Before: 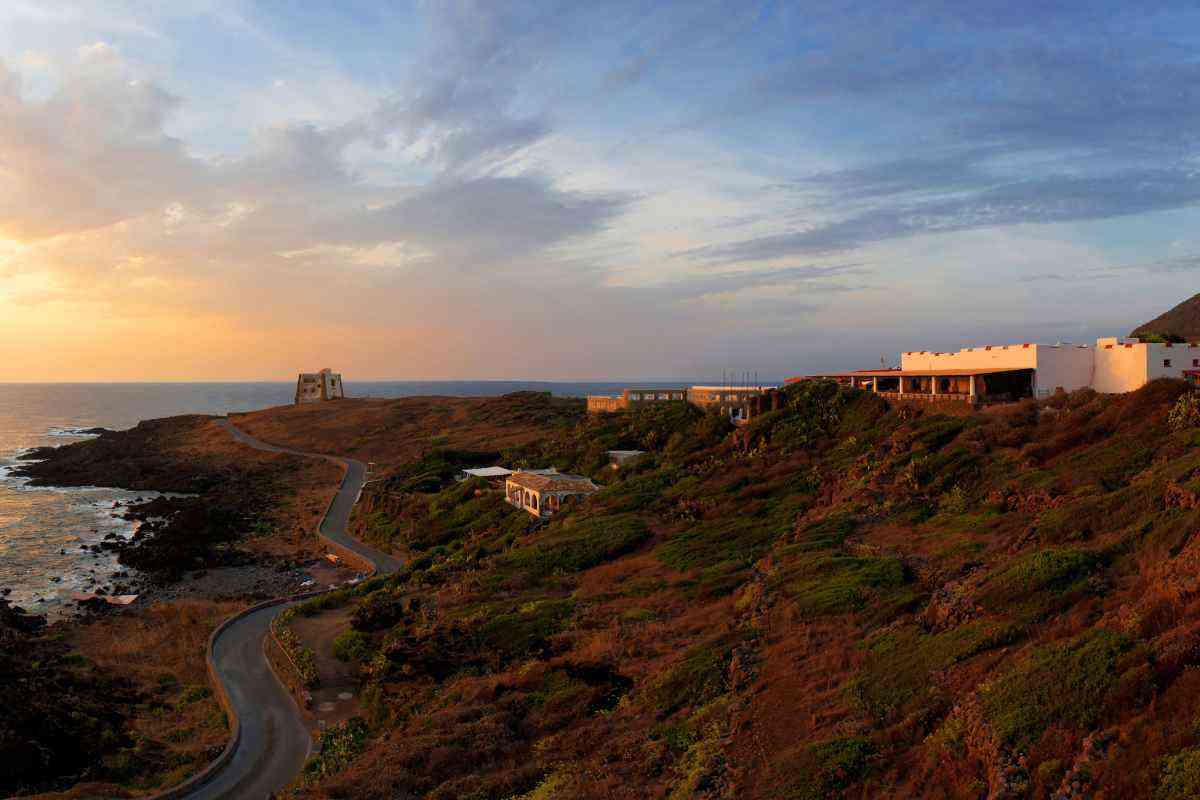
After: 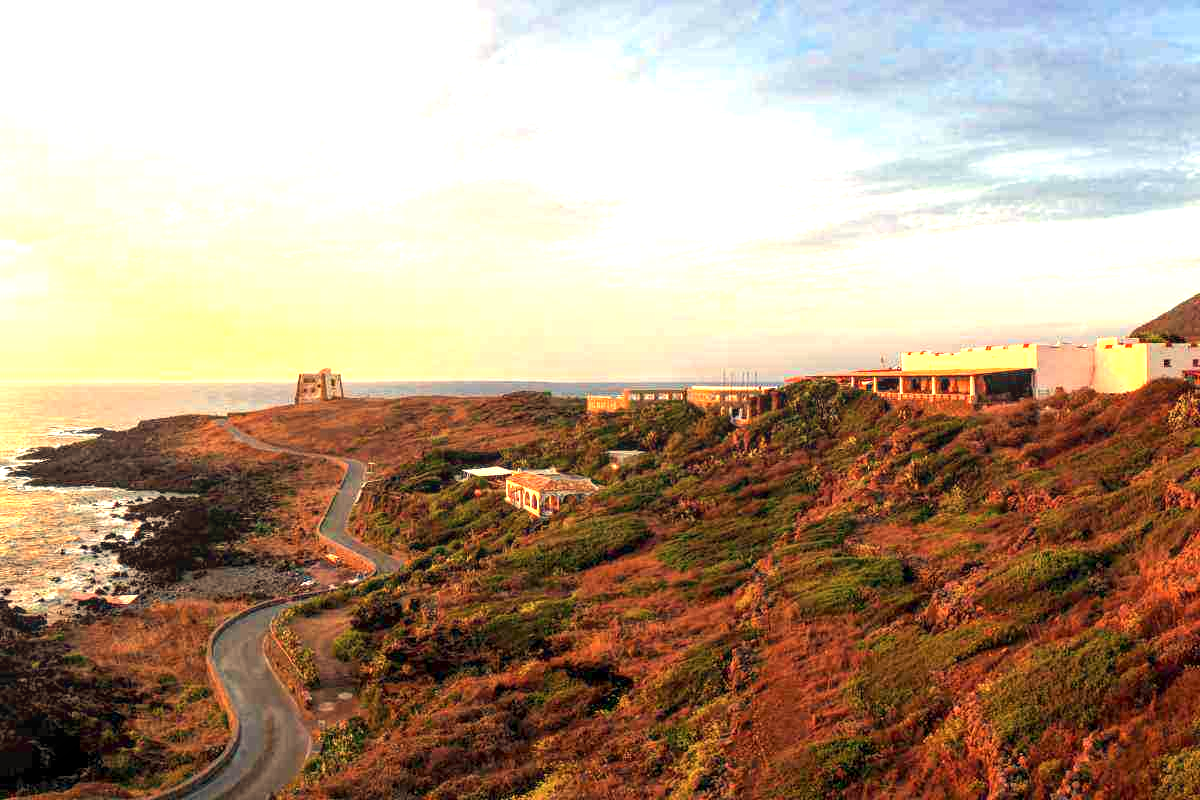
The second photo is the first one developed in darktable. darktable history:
local contrast: on, module defaults
white balance: red 1.138, green 0.996, blue 0.812
exposure: black level correction 0, exposure 1.741 EV, compensate exposure bias true, compensate highlight preservation false
